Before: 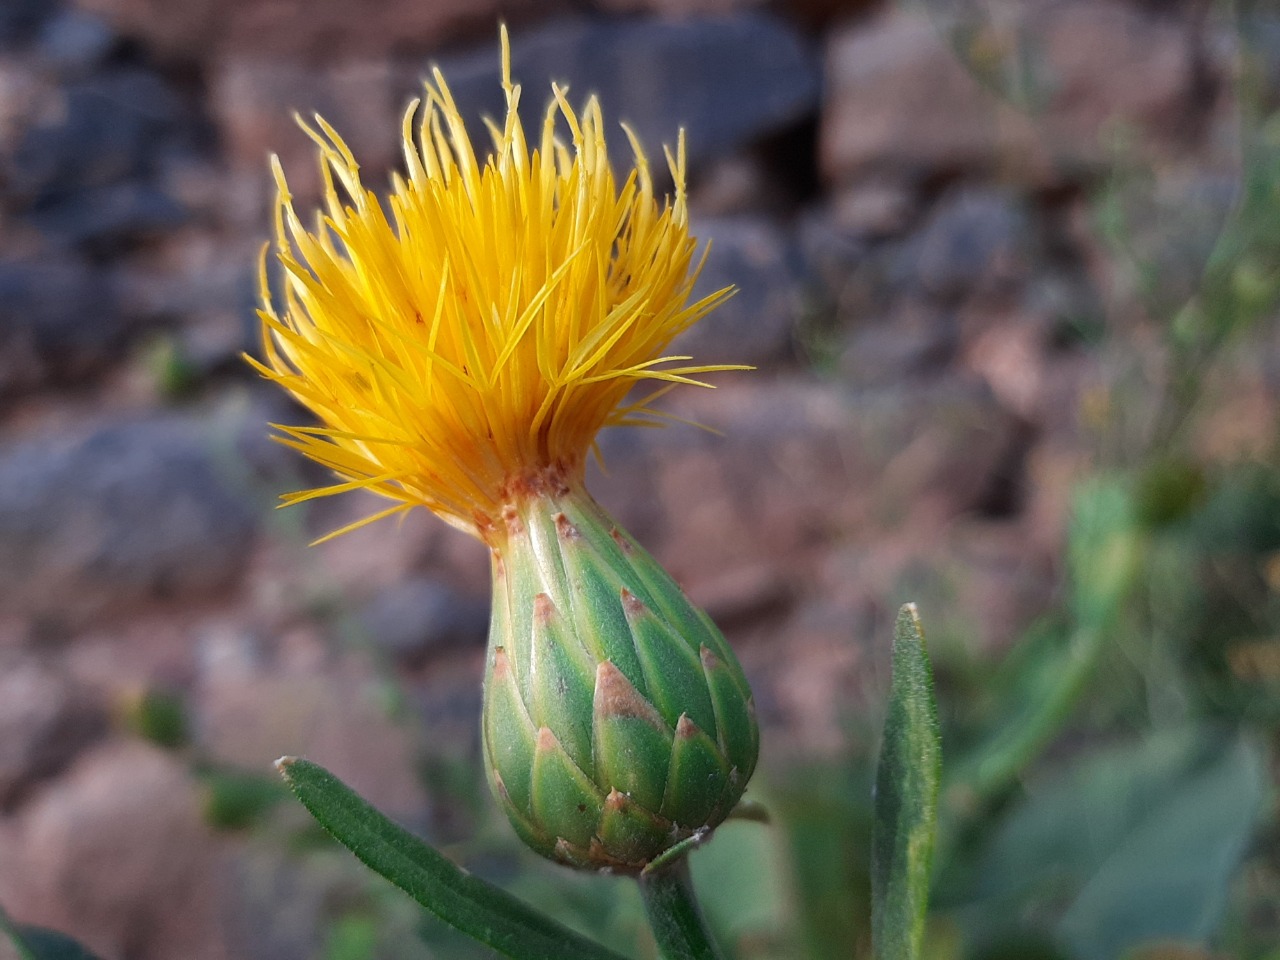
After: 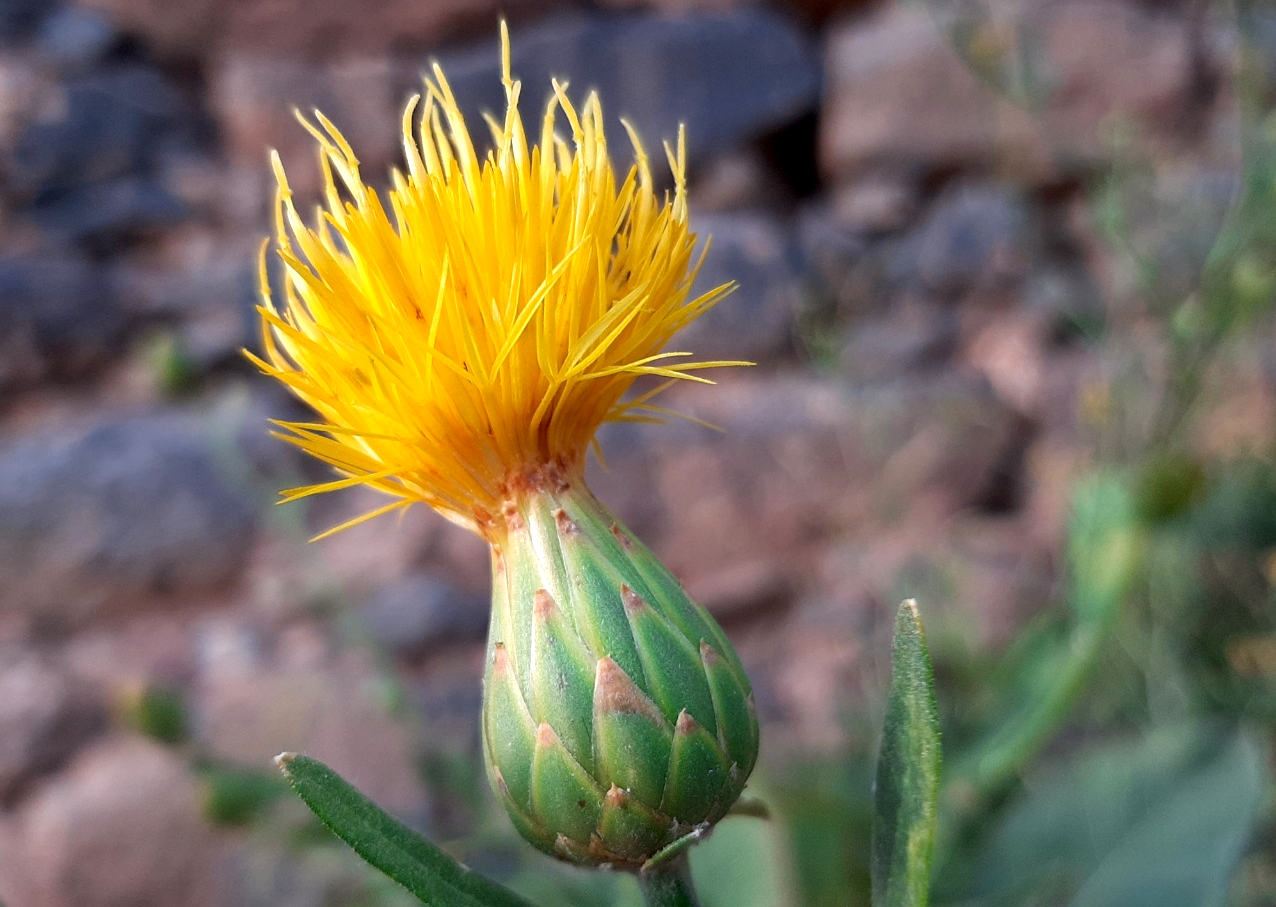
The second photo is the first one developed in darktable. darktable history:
crop: top 0.448%, right 0.264%, bottom 5.045%
exposure: black level correction 0.003, exposure 0.383 EV, compensate highlight preservation false
